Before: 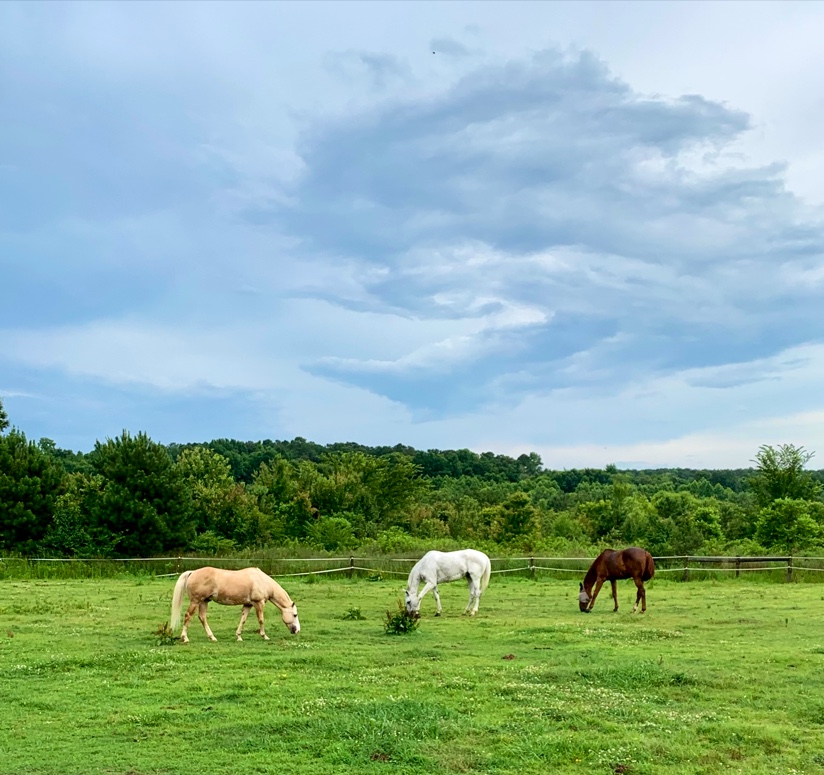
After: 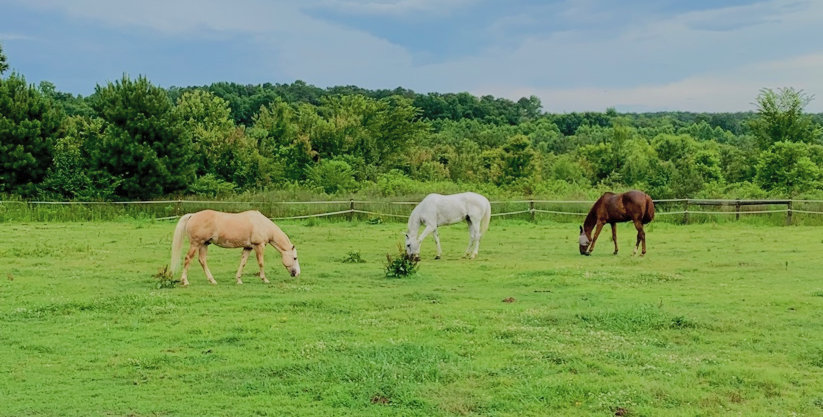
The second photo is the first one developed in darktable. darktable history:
tone equalizer: -8 EV -0.007 EV, -7 EV 0.017 EV, -6 EV -0.008 EV, -5 EV 0.007 EV, -4 EV -0.05 EV, -3 EV -0.228 EV, -2 EV -0.689 EV, -1 EV -1 EV, +0 EV -0.956 EV, edges refinement/feathering 500, mask exposure compensation -1.57 EV, preserve details no
crop and rotate: top 46.161%, right 0.05%
contrast brightness saturation: brightness 0.14
